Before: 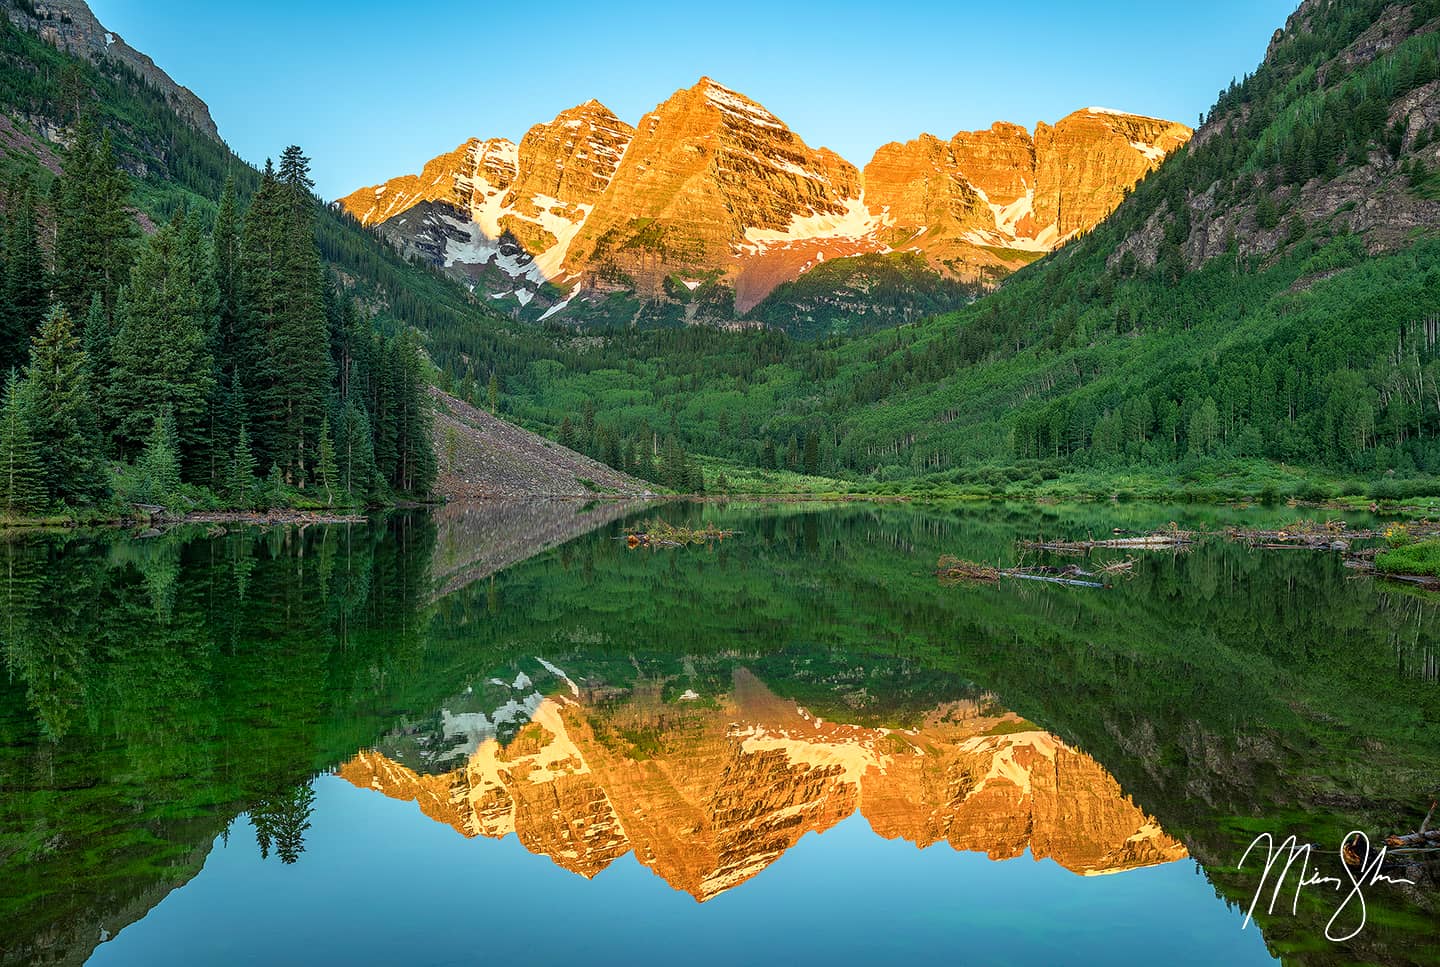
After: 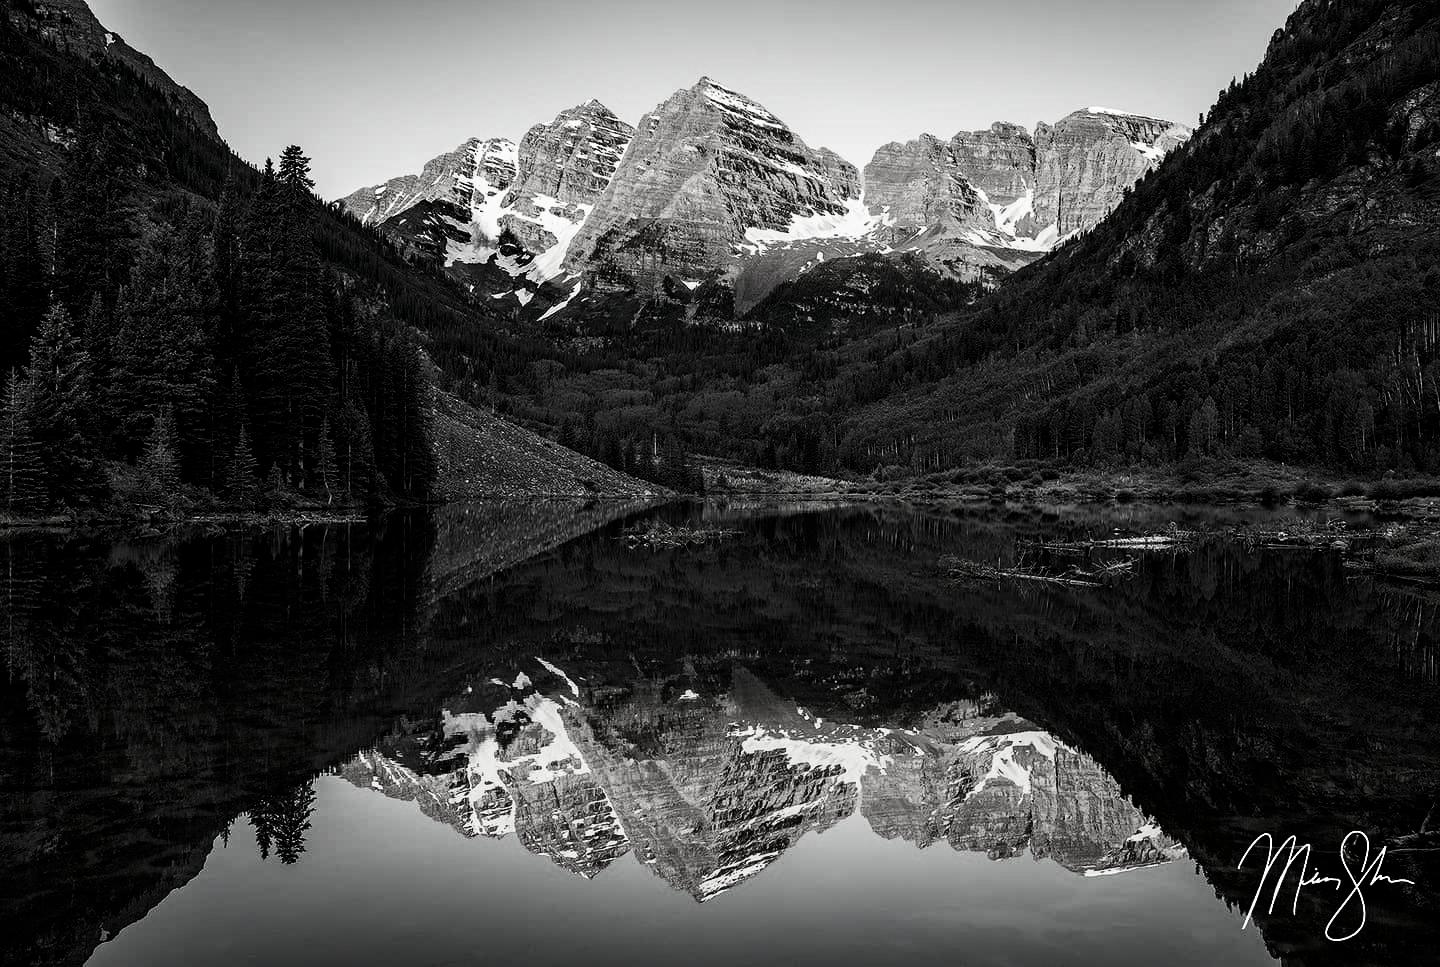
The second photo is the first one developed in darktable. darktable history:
base curve: curves: ch0 [(0, 0) (0.028, 0.03) (0.121, 0.232) (0.46, 0.748) (0.859, 0.968) (1, 1)], preserve colors none
contrast brightness saturation: contrast 0.024, brightness -0.986, saturation -0.986
